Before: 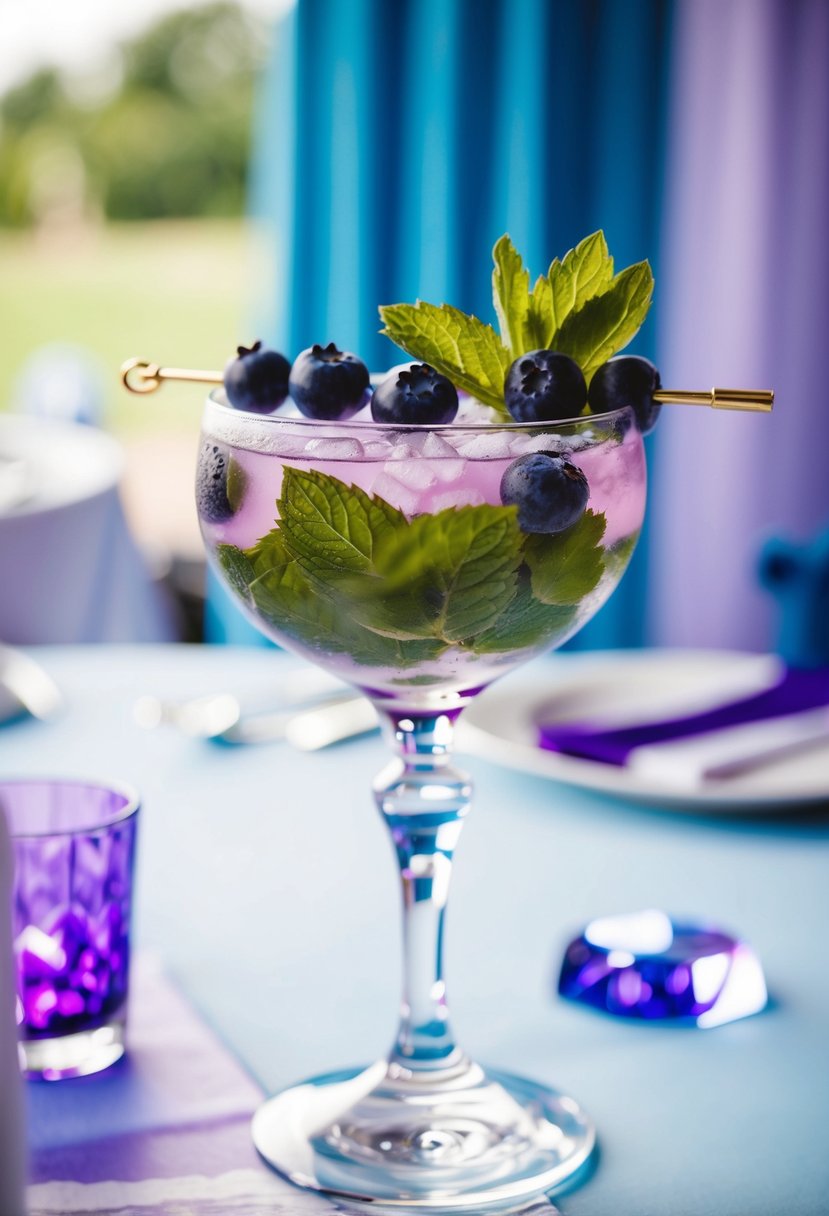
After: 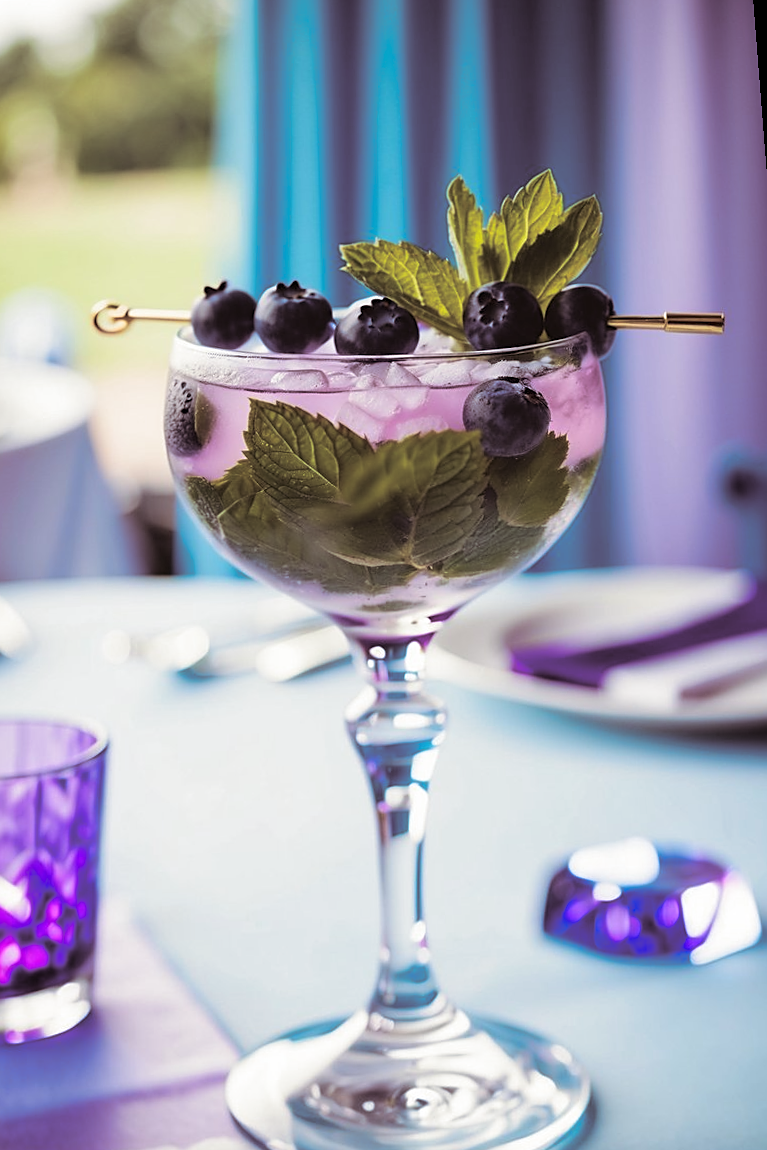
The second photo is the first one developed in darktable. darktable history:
sharpen: on, module defaults
split-toning: shadows › saturation 0.24, highlights › hue 54°, highlights › saturation 0.24
rotate and perspective: rotation -1.68°, lens shift (vertical) -0.146, crop left 0.049, crop right 0.912, crop top 0.032, crop bottom 0.96
